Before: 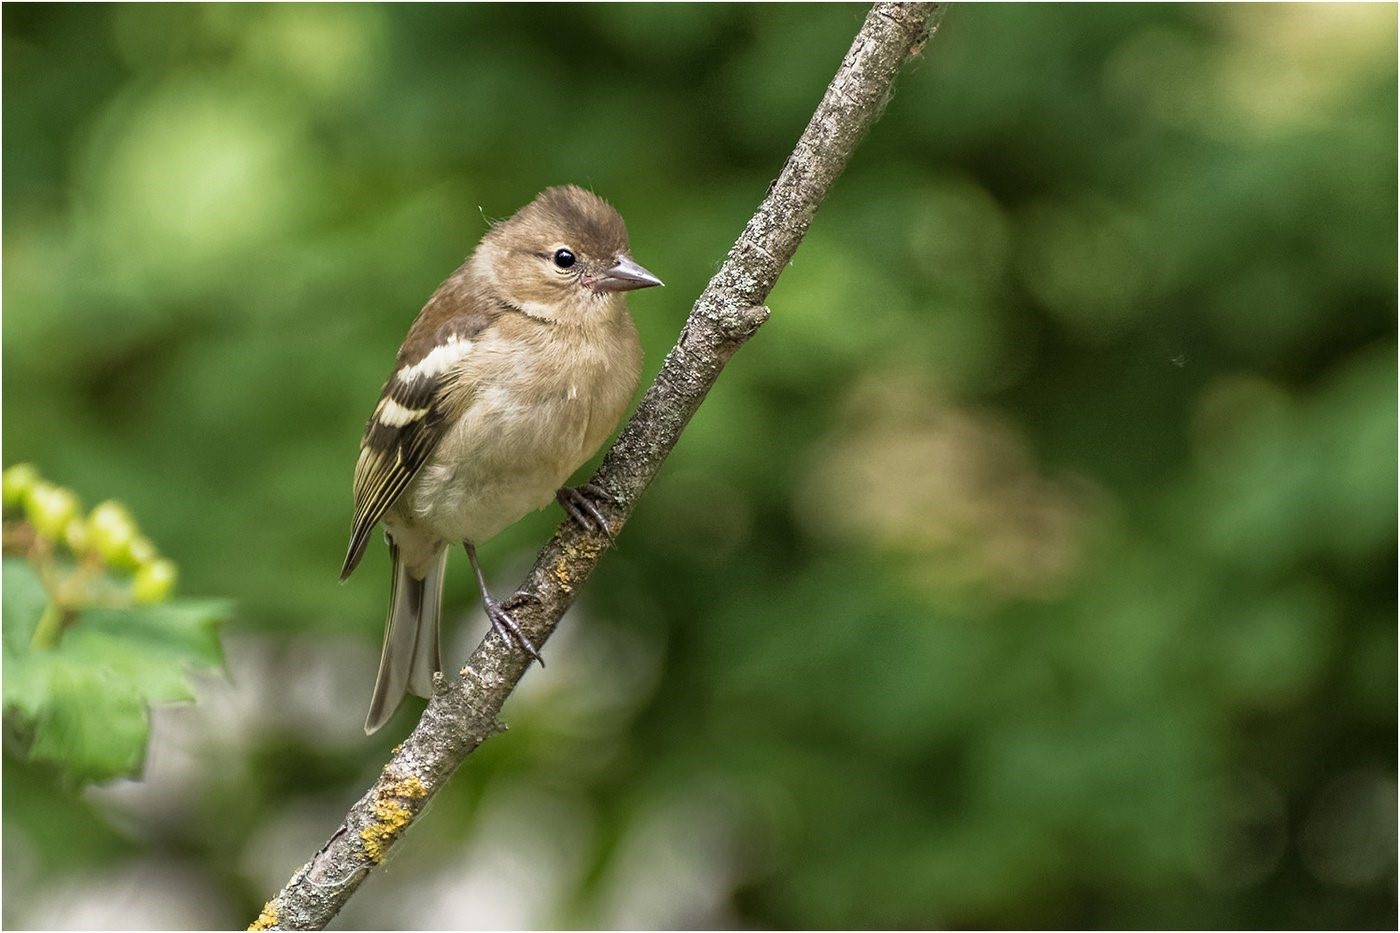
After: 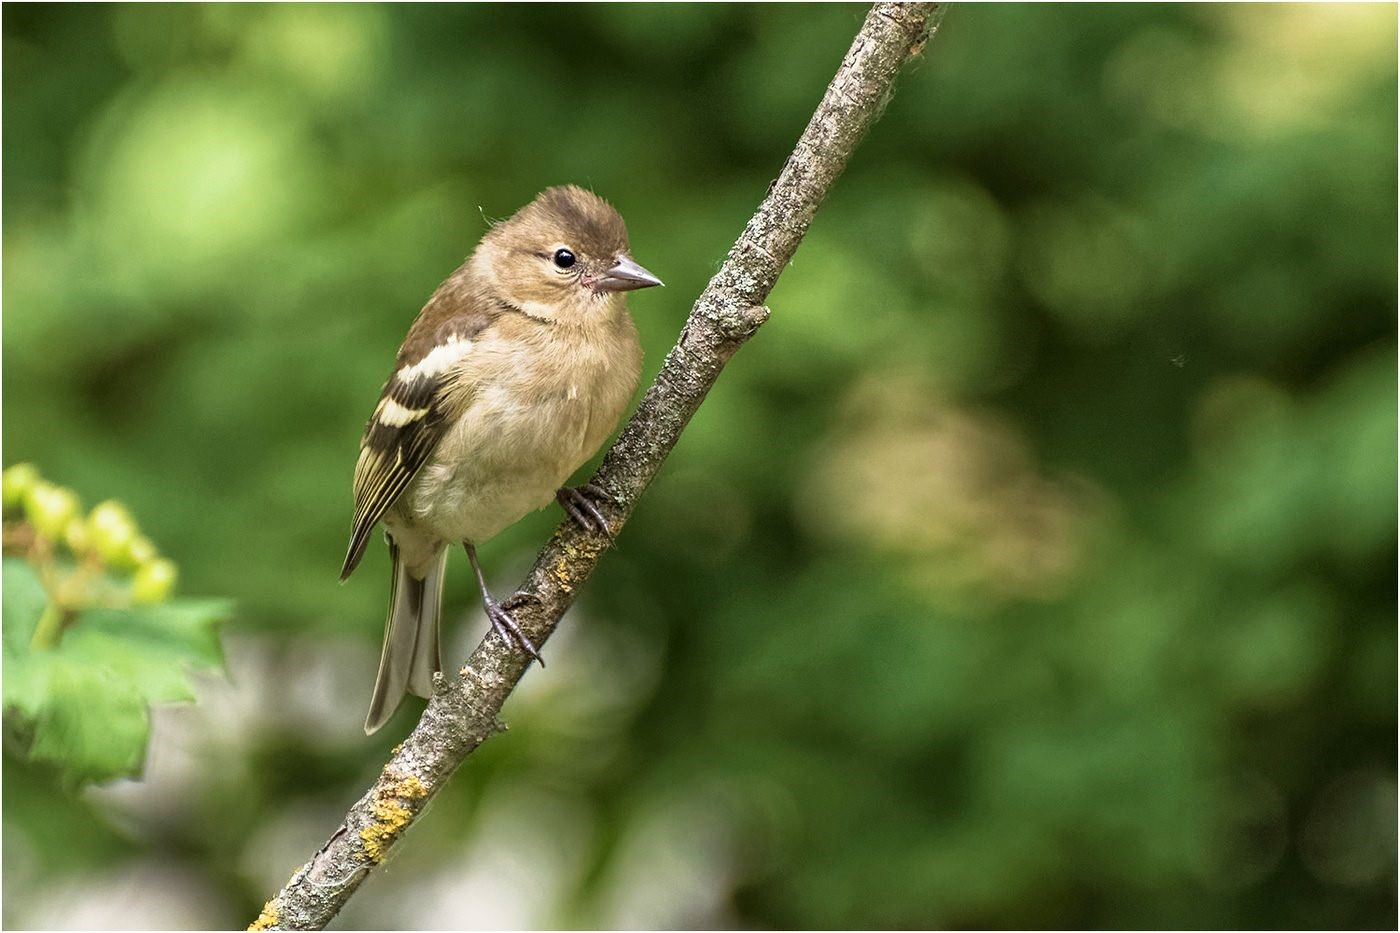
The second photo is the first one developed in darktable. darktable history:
velvia: on, module defaults
contrast brightness saturation: contrast 0.15, brightness 0.05
